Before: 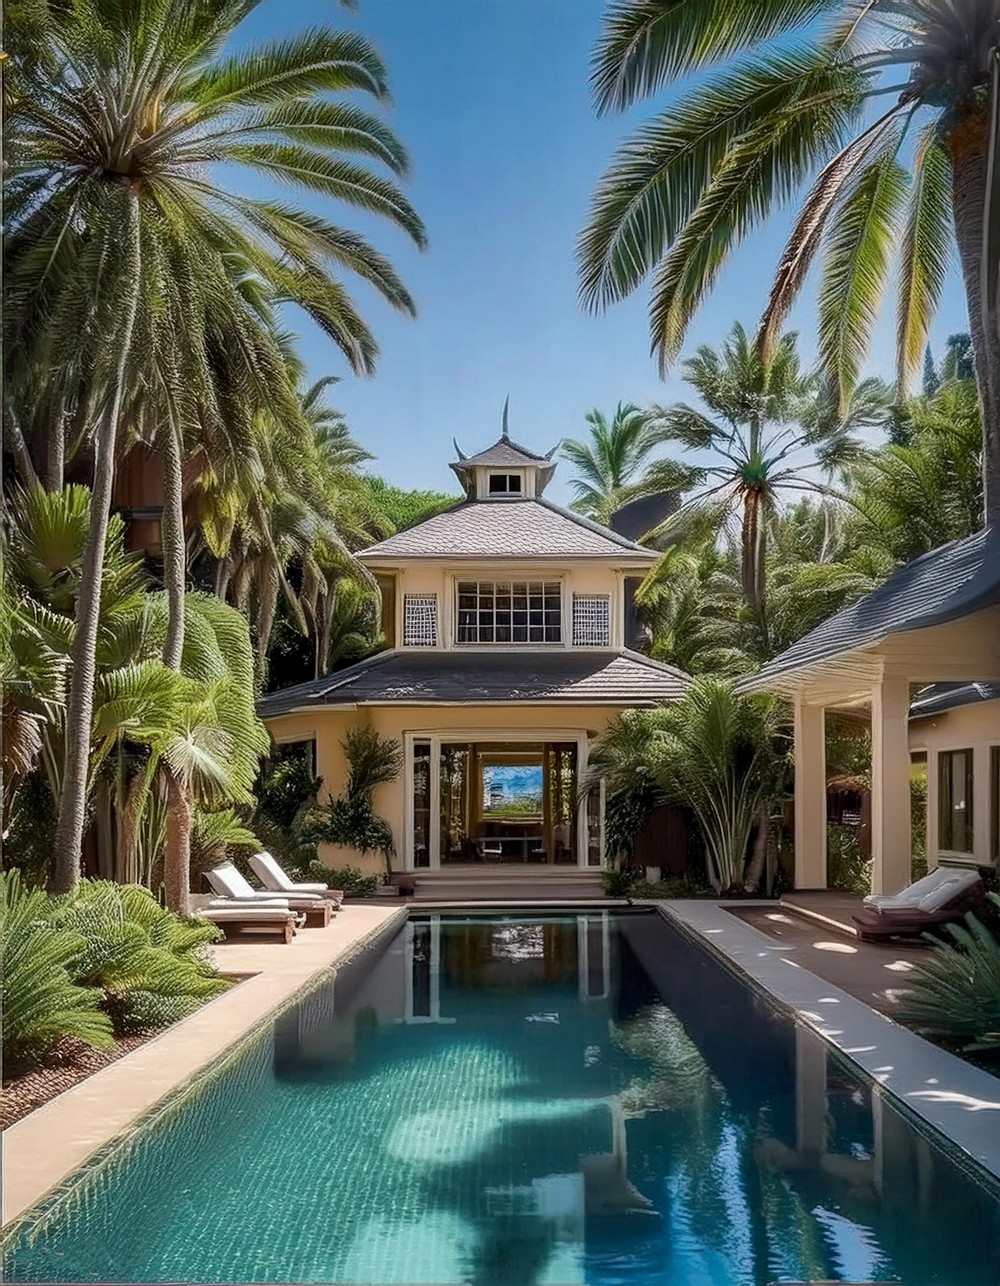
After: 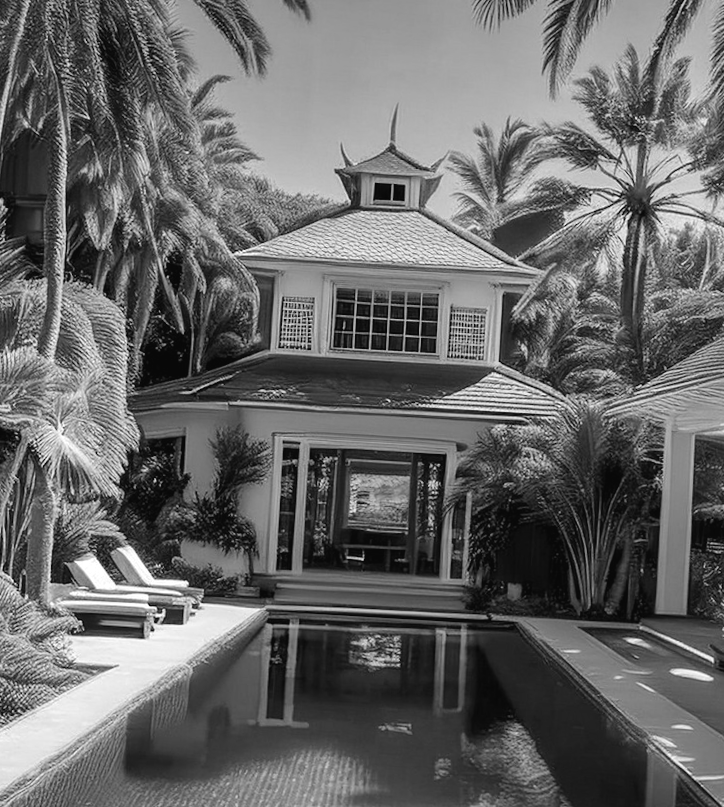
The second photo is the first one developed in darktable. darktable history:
color balance rgb: shadows lift › chroma 1%, shadows lift › hue 28.8°, power › hue 60°, highlights gain › chroma 1%, highlights gain › hue 60°, global offset › luminance 0.25%, perceptual saturation grading › highlights -20%, perceptual saturation grading › shadows 20%, perceptual brilliance grading › highlights 10%, perceptual brilliance grading › shadows -5%, global vibrance 19.67%
tone curve: curves: ch0 [(0, 0.013) (0.036, 0.035) (0.274, 0.288) (0.504, 0.536) (0.844, 0.84) (1, 0.97)]; ch1 [(0, 0) (0.389, 0.403) (0.462, 0.48) (0.499, 0.5) (0.524, 0.529) (0.567, 0.603) (0.626, 0.651) (0.749, 0.781) (1, 1)]; ch2 [(0, 0) (0.464, 0.478) (0.5, 0.501) (0.533, 0.539) (0.599, 0.6) (0.704, 0.732) (1, 1)], color space Lab, independent channels, preserve colors none
monochrome: a 26.22, b 42.67, size 0.8
crop and rotate: angle -3.37°, left 9.79%, top 20.73%, right 12.42%, bottom 11.82%
